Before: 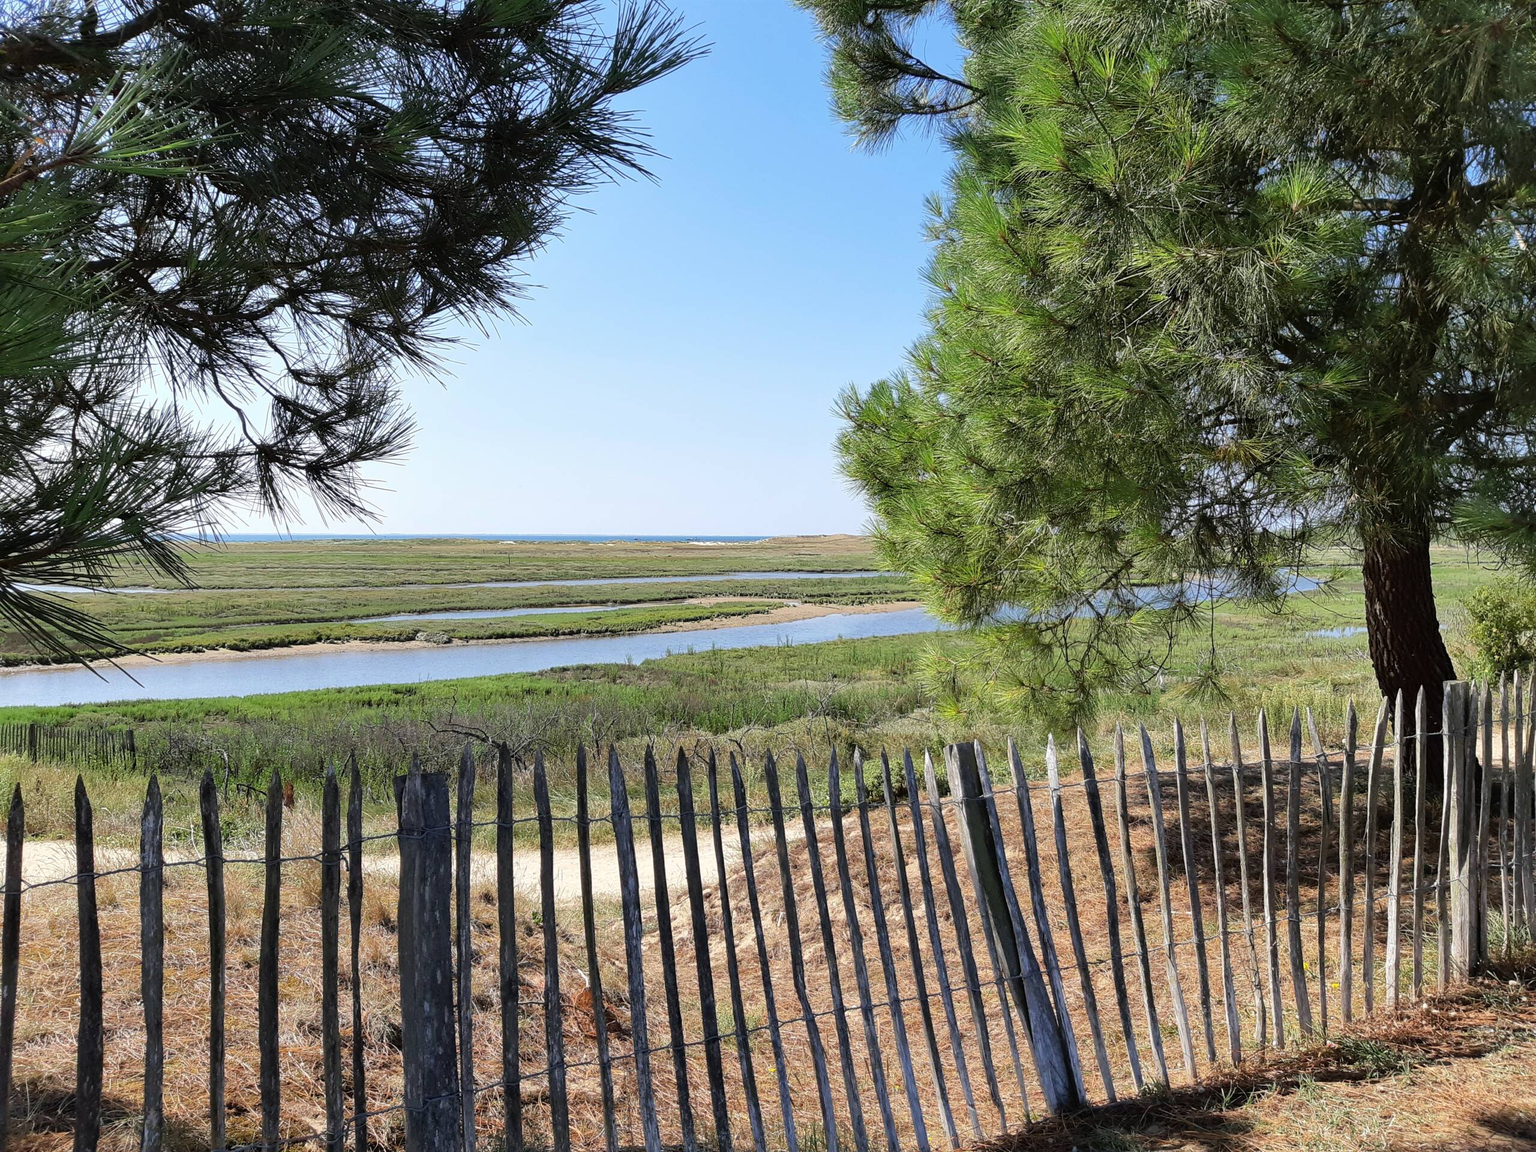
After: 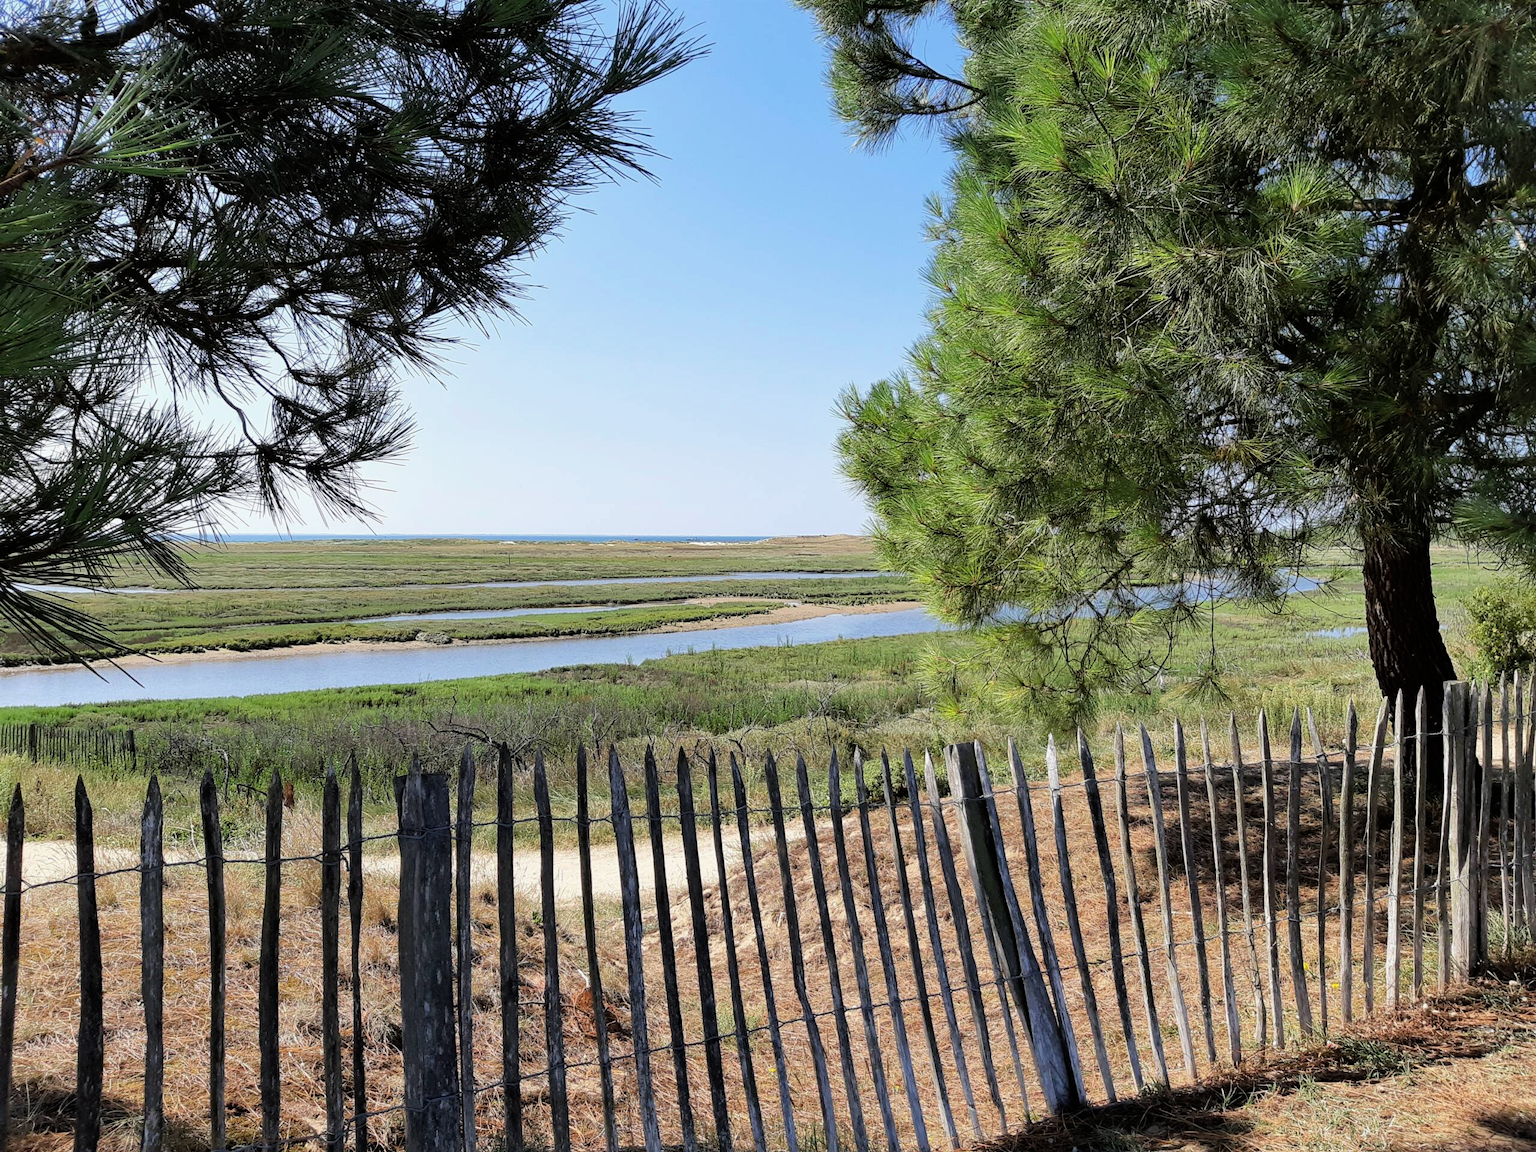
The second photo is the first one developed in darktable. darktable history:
filmic rgb: middle gray luminance 18.42%, black relative exposure -11.45 EV, white relative exposure 2.55 EV, threshold 6 EV, target black luminance 0%, hardness 8.41, latitude 99%, contrast 1.084, shadows ↔ highlights balance 0.505%, add noise in highlights 0, preserve chrominance max RGB, color science v3 (2019), use custom middle-gray values true, iterations of high-quality reconstruction 0, contrast in highlights soft, enable highlight reconstruction true
